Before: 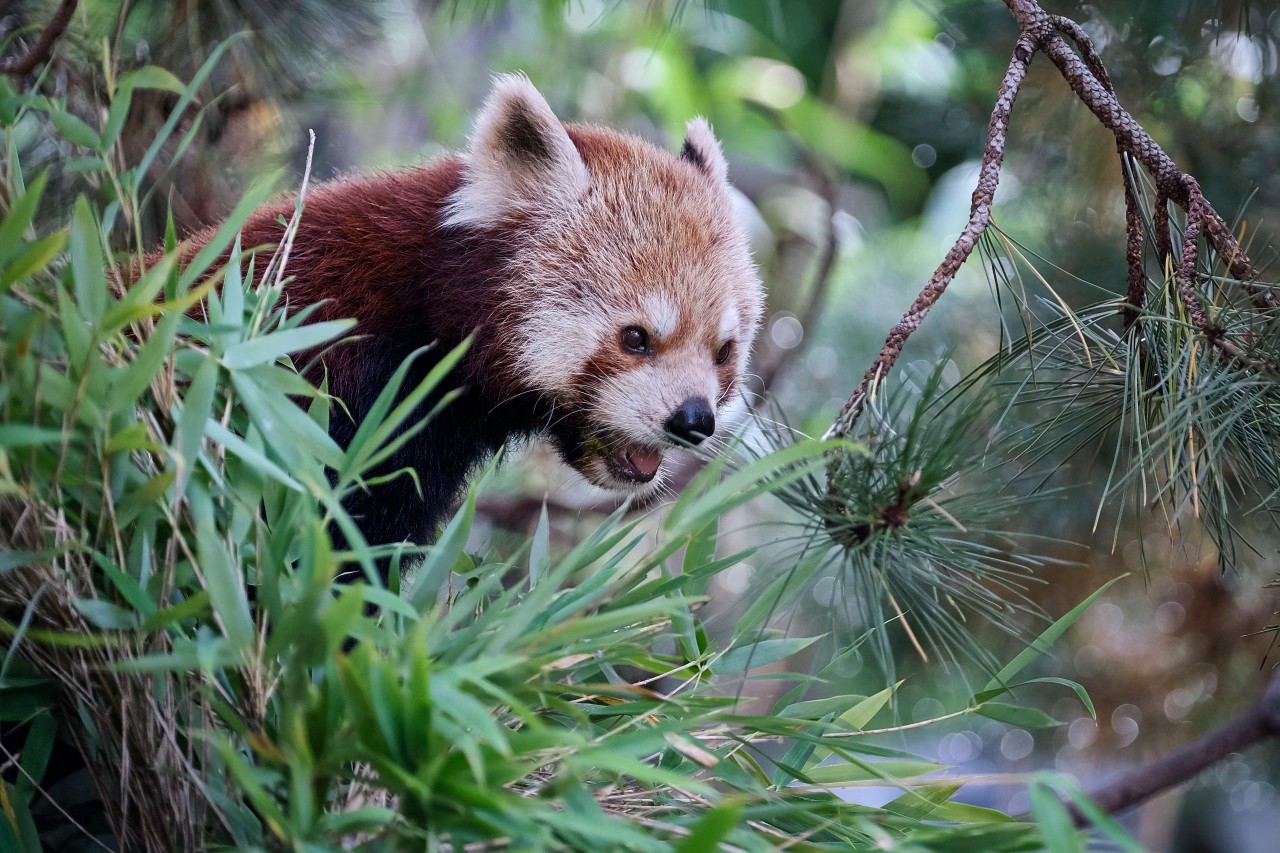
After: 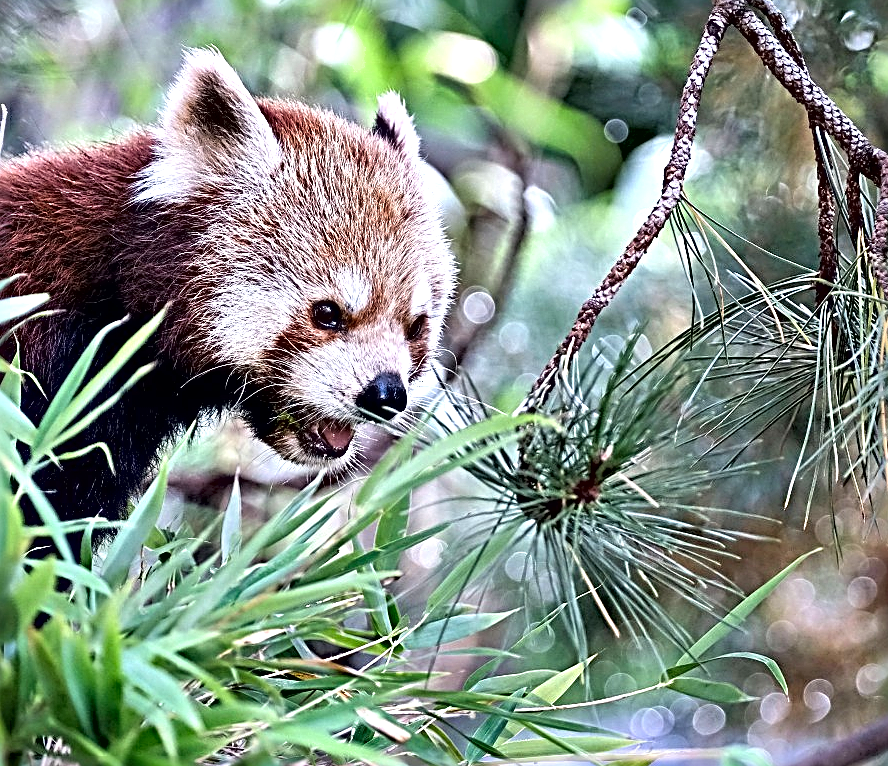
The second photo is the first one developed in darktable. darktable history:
exposure: black level correction 0, exposure 0.498 EV, compensate exposure bias true, compensate highlight preservation false
shadows and highlights: low approximation 0.01, soften with gaussian
crop and rotate: left 24.064%, top 3.103%, right 6.49%, bottom 6.992%
contrast brightness saturation: brightness 0.134
tone equalizer: edges refinement/feathering 500, mask exposure compensation -1.57 EV, preserve details no
sharpen: radius 3.693, amount 0.931
contrast equalizer: y [[0.6 ×6], [0.55 ×6], [0 ×6], [0 ×6], [0 ×6]]
